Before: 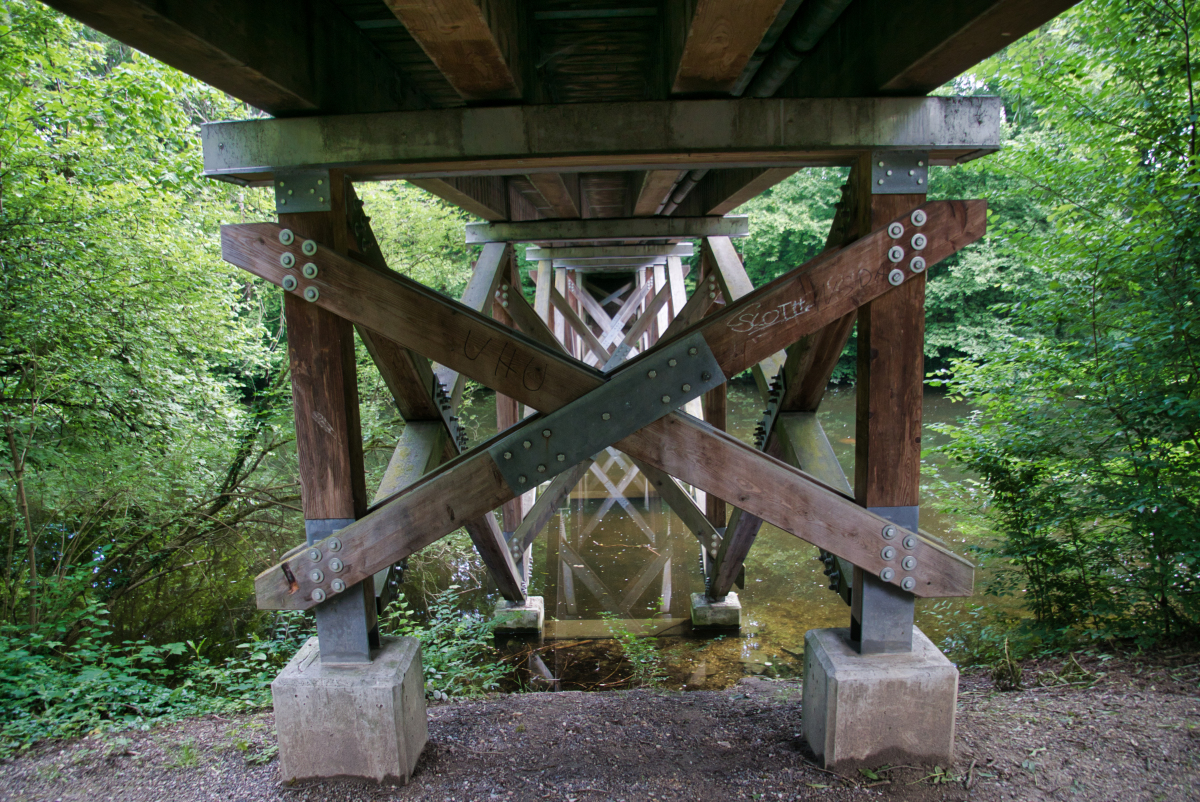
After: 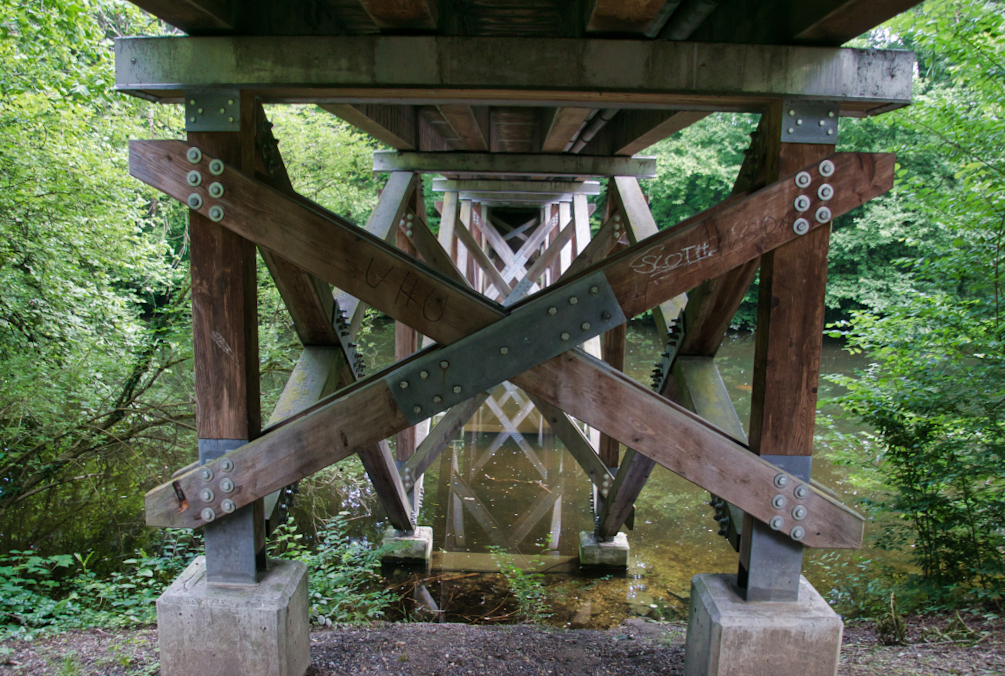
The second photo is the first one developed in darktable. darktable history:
crop and rotate: angle -2.92°, left 5.354%, top 5.198%, right 4.622%, bottom 4.119%
